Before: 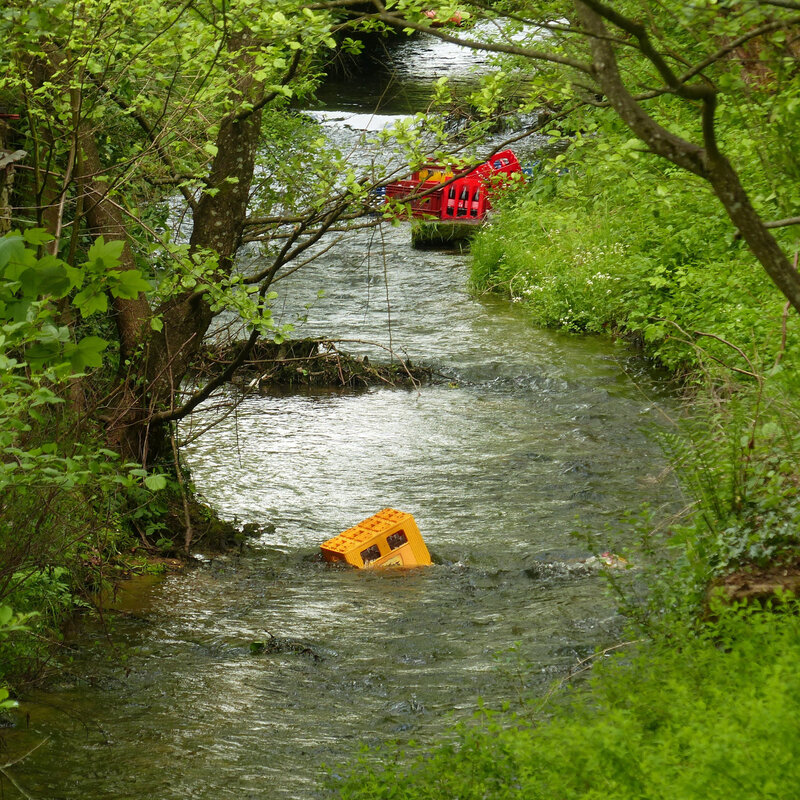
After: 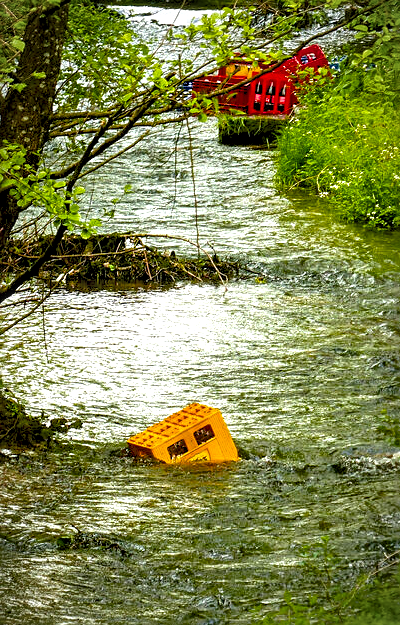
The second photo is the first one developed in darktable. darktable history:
crop and rotate: angle 0.024°, left 24.21%, top 13.152%, right 25.759%, bottom 8.642%
sharpen: on, module defaults
shadows and highlights: radius 127.45, shadows 30.4, highlights -30.8, low approximation 0.01, soften with gaussian
local contrast: detail 150%
exposure: exposure 0.403 EV, compensate exposure bias true, compensate highlight preservation false
vignetting: fall-off start 72.36%, fall-off radius 107.59%, brightness -0.857, width/height ratio 0.737
color calibration: illuminant same as pipeline (D50), adaptation XYZ, x 0.346, y 0.359, temperature 5005.34 K
color balance rgb: global offset › luminance -1.429%, perceptual saturation grading › global saturation 42.58%, perceptual brilliance grading › global brilliance 12.206%, perceptual brilliance grading › highlights 15.002%, global vibrance -8.772%, contrast -13.385%, saturation formula JzAzBz (2021)
